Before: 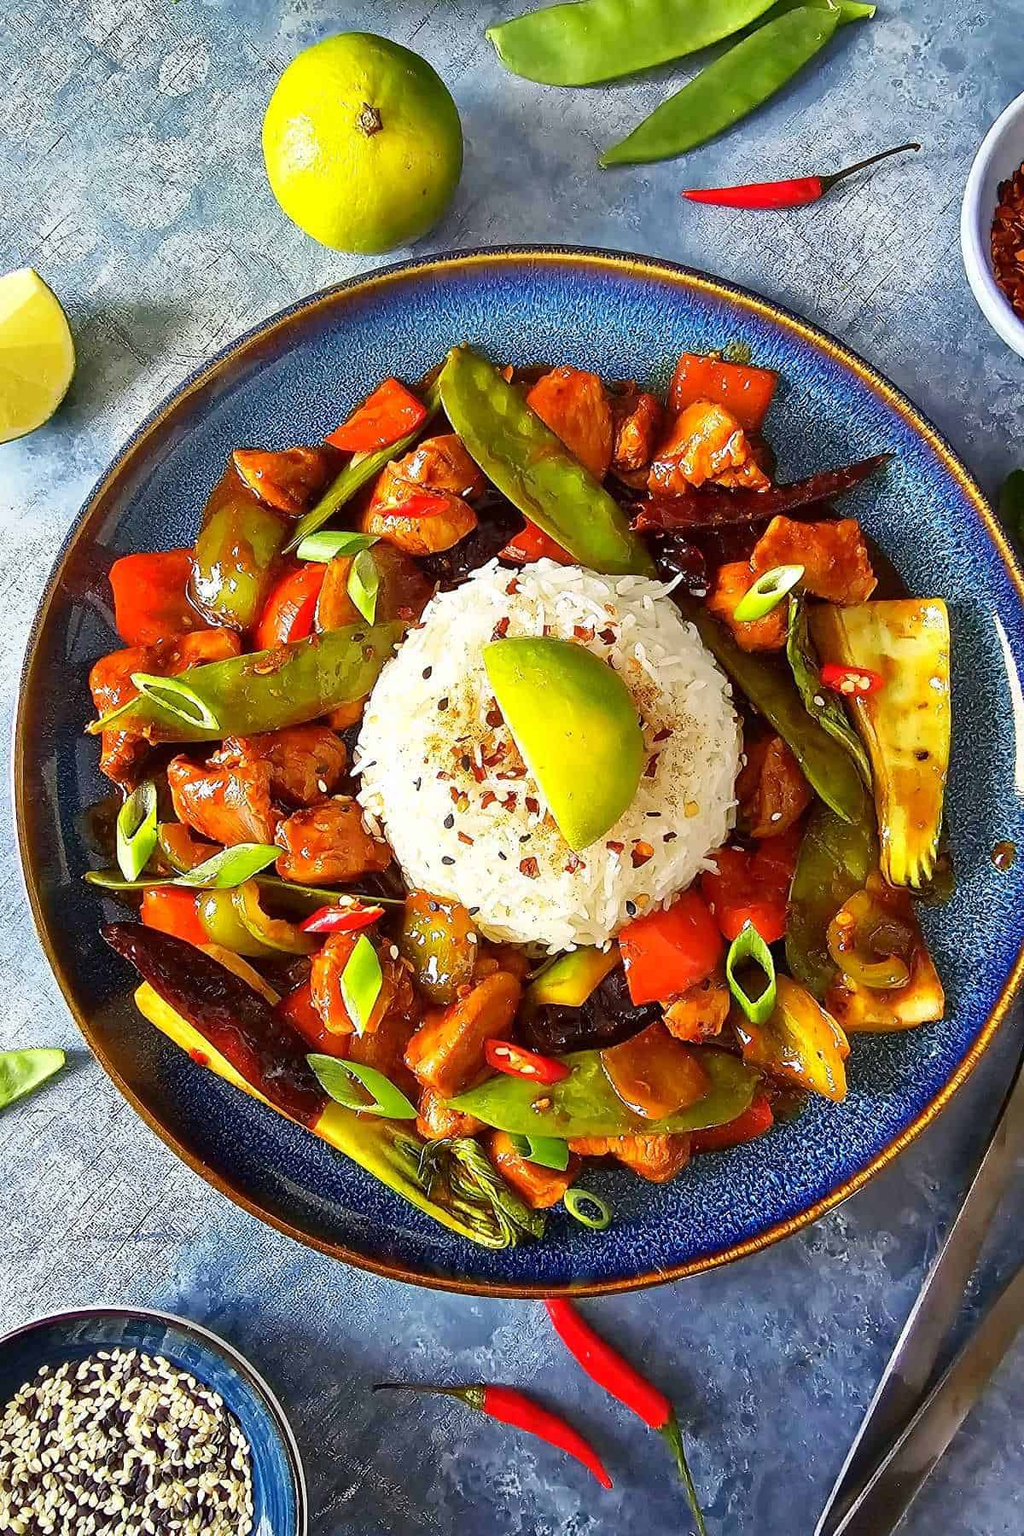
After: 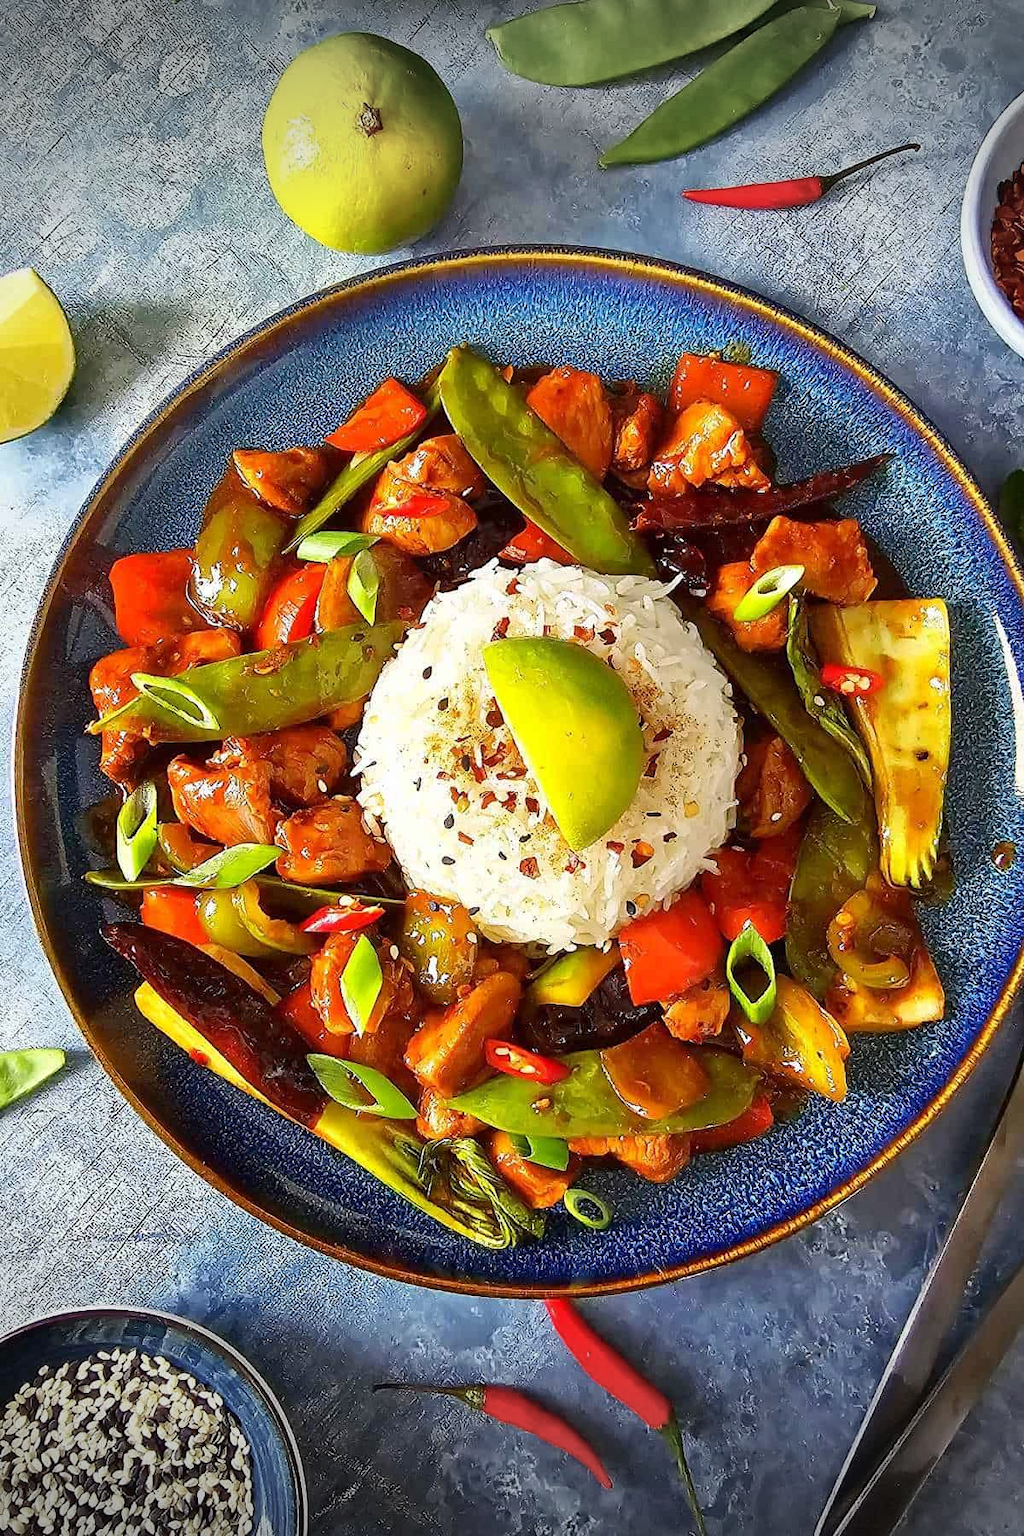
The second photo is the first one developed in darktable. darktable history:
vignetting: fall-off start 100.75%, brightness -0.575, width/height ratio 1.309, unbound false
